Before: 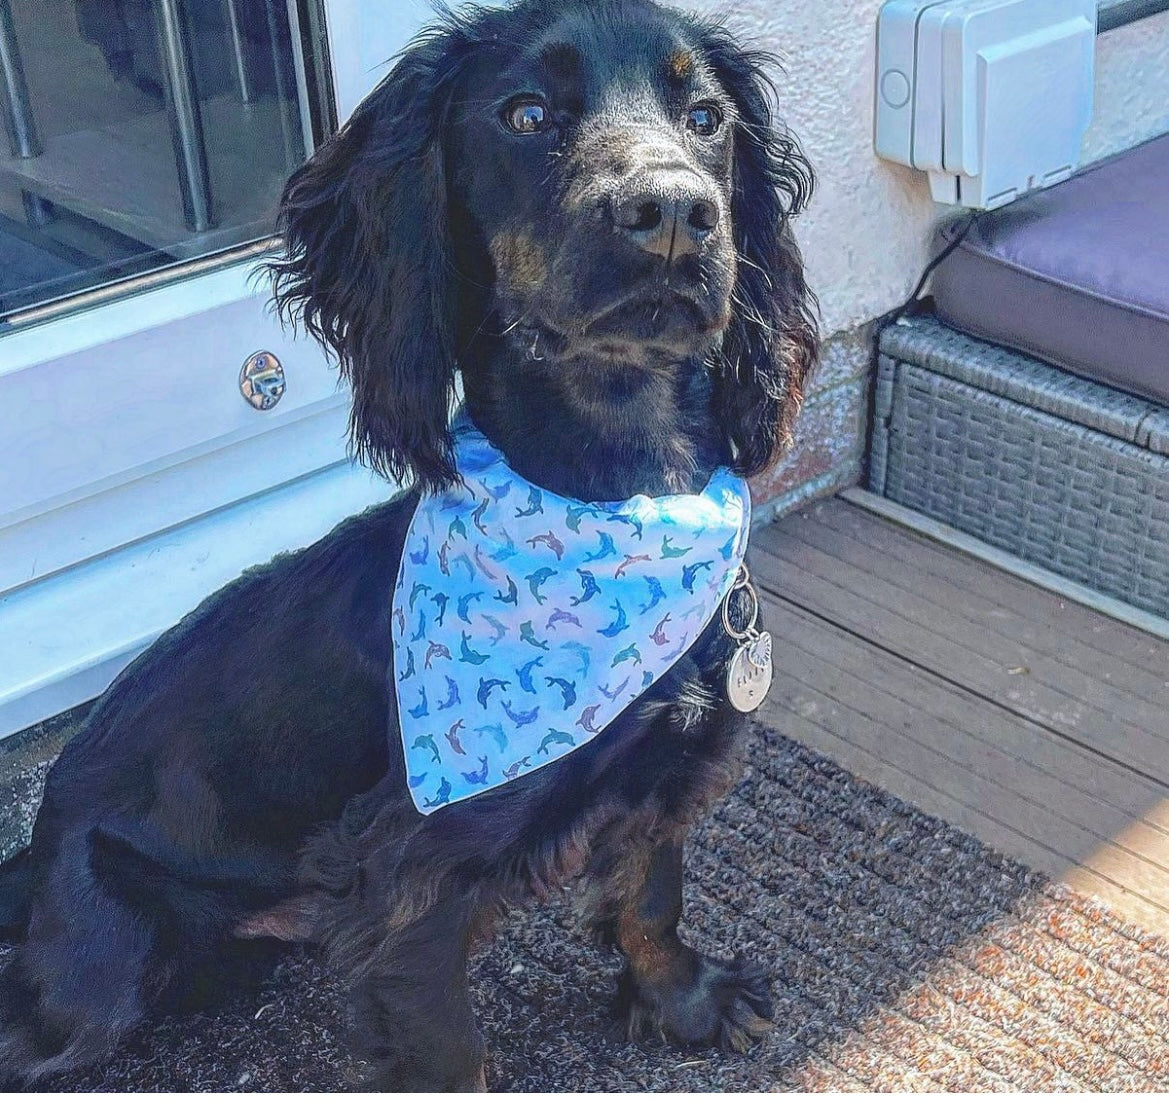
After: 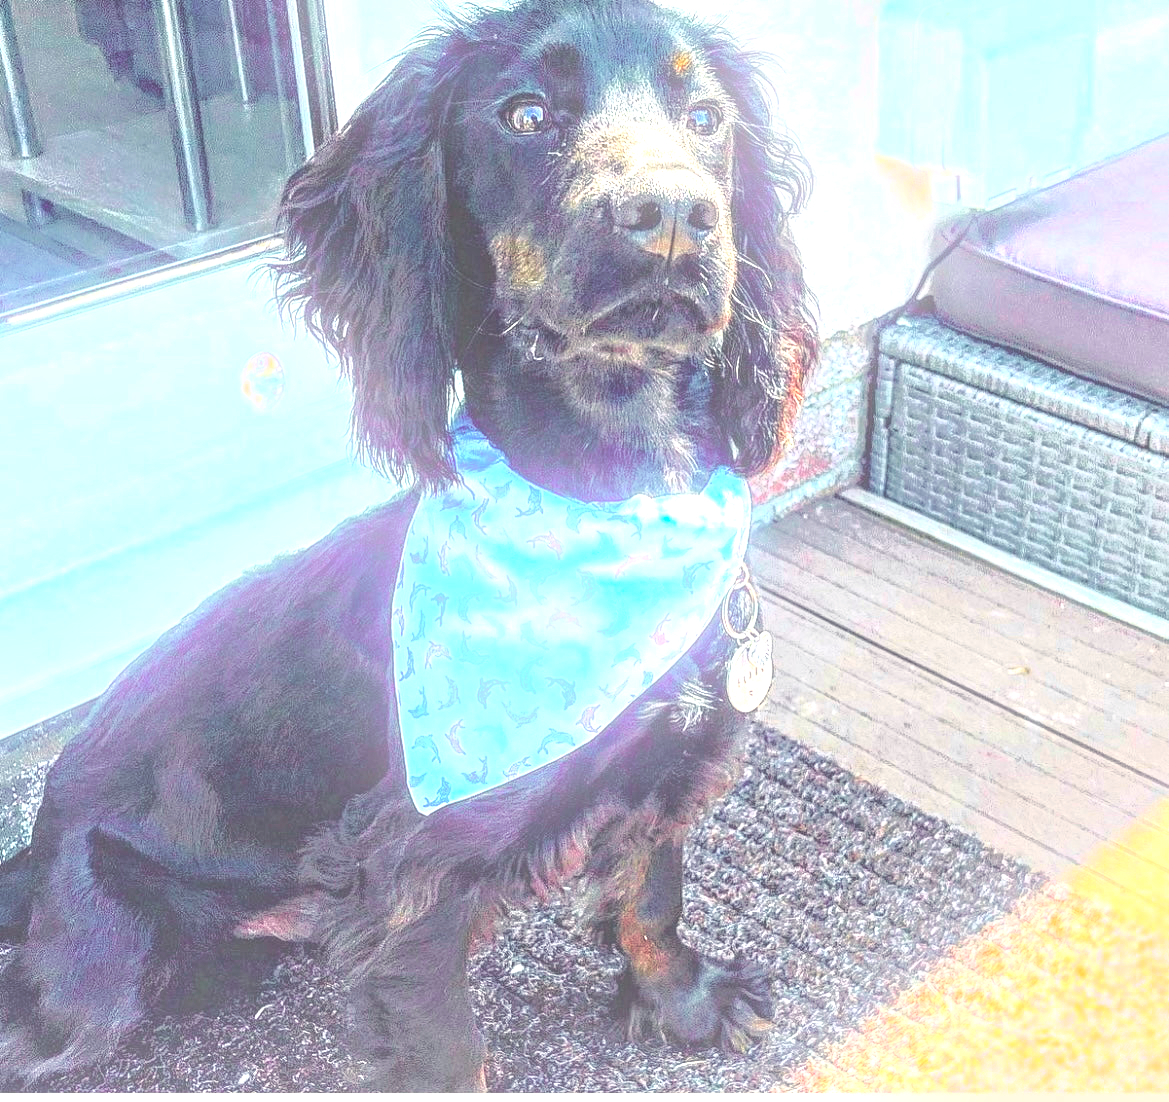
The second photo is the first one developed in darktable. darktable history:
white balance: emerald 1
tone curve: curves: ch0 [(0.003, 0) (0.066, 0.023) (0.154, 0.082) (0.281, 0.221) (0.405, 0.389) (0.517, 0.553) (0.716, 0.743) (0.822, 0.882) (1, 1)]; ch1 [(0, 0) (0.164, 0.115) (0.337, 0.332) (0.39, 0.398) (0.464, 0.461) (0.501, 0.5) (0.521, 0.526) (0.571, 0.606) (0.656, 0.677) (0.723, 0.731) (0.811, 0.796) (1, 1)]; ch2 [(0, 0) (0.337, 0.382) (0.464, 0.476) (0.501, 0.502) (0.527, 0.54) (0.556, 0.567) (0.575, 0.606) (0.659, 0.736) (1, 1)], color space Lab, independent channels, preserve colors none
bloom: size 13.65%, threshold 98.39%, strength 4.82%
local contrast: on, module defaults
exposure: black level correction -0.023, exposure 1.397 EV, compensate highlight preservation false
color balance rgb: shadows lift › chroma 3%, shadows lift › hue 280.8°, power › hue 330°, highlights gain › chroma 3%, highlights gain › hue 75.6°, global offset › luminance 1.5%, perceptual saturation grading › global saturation 20%, perceptual saturation grading › highlights -25%, perceptual saturation grading › shadows 50%, global vibrance 30%
